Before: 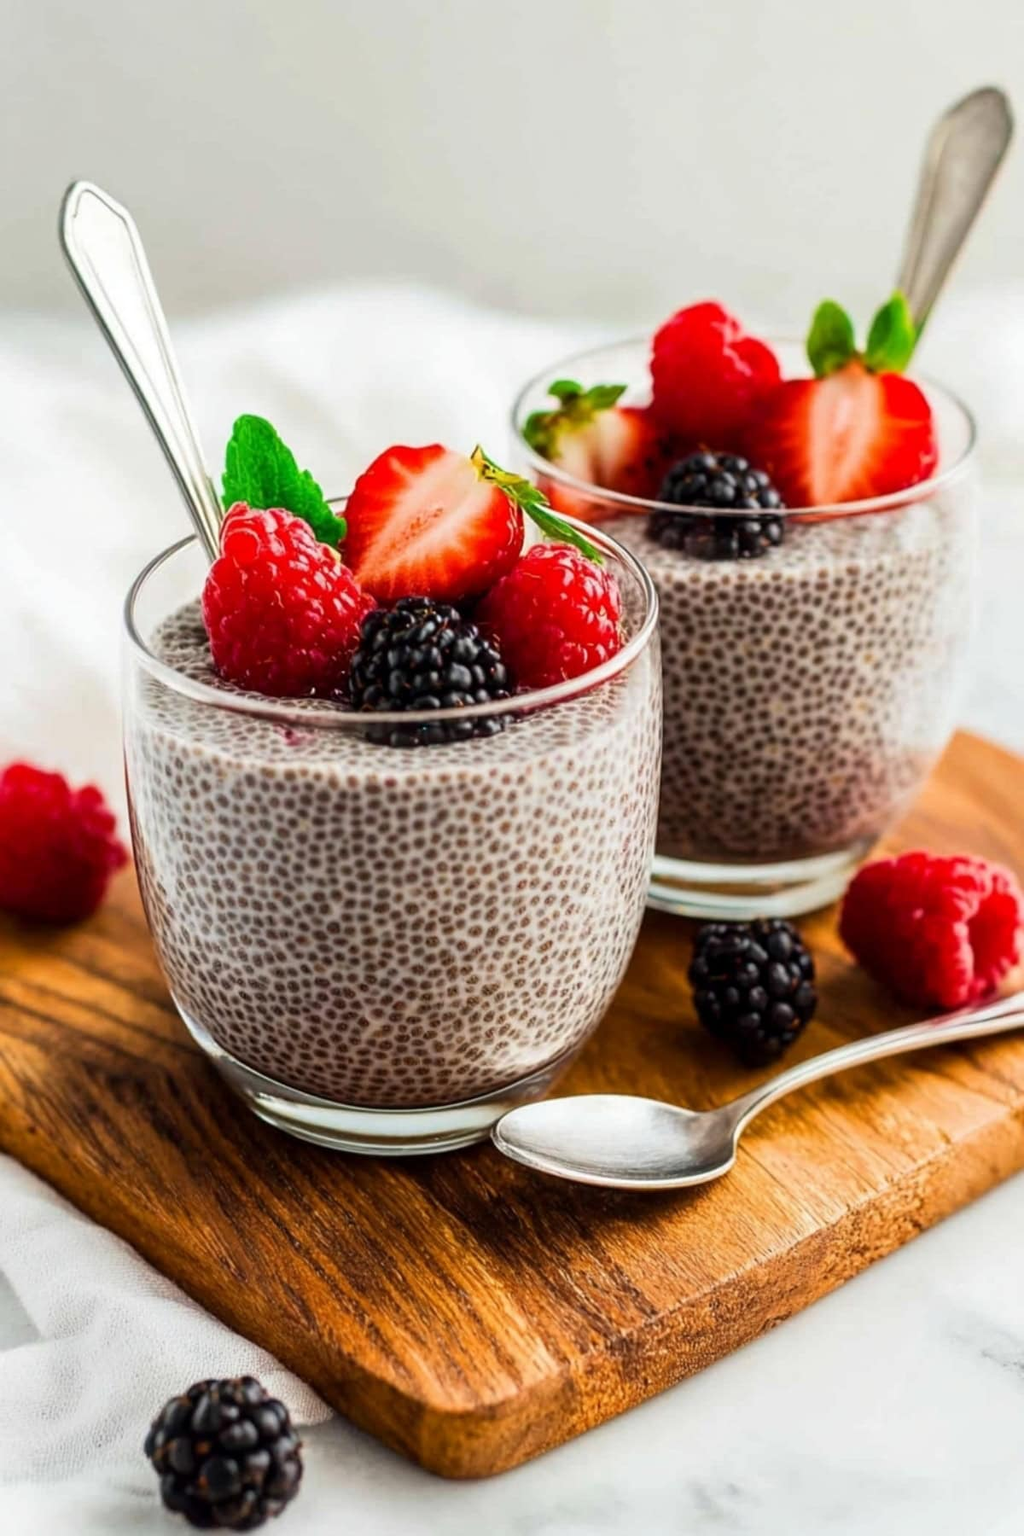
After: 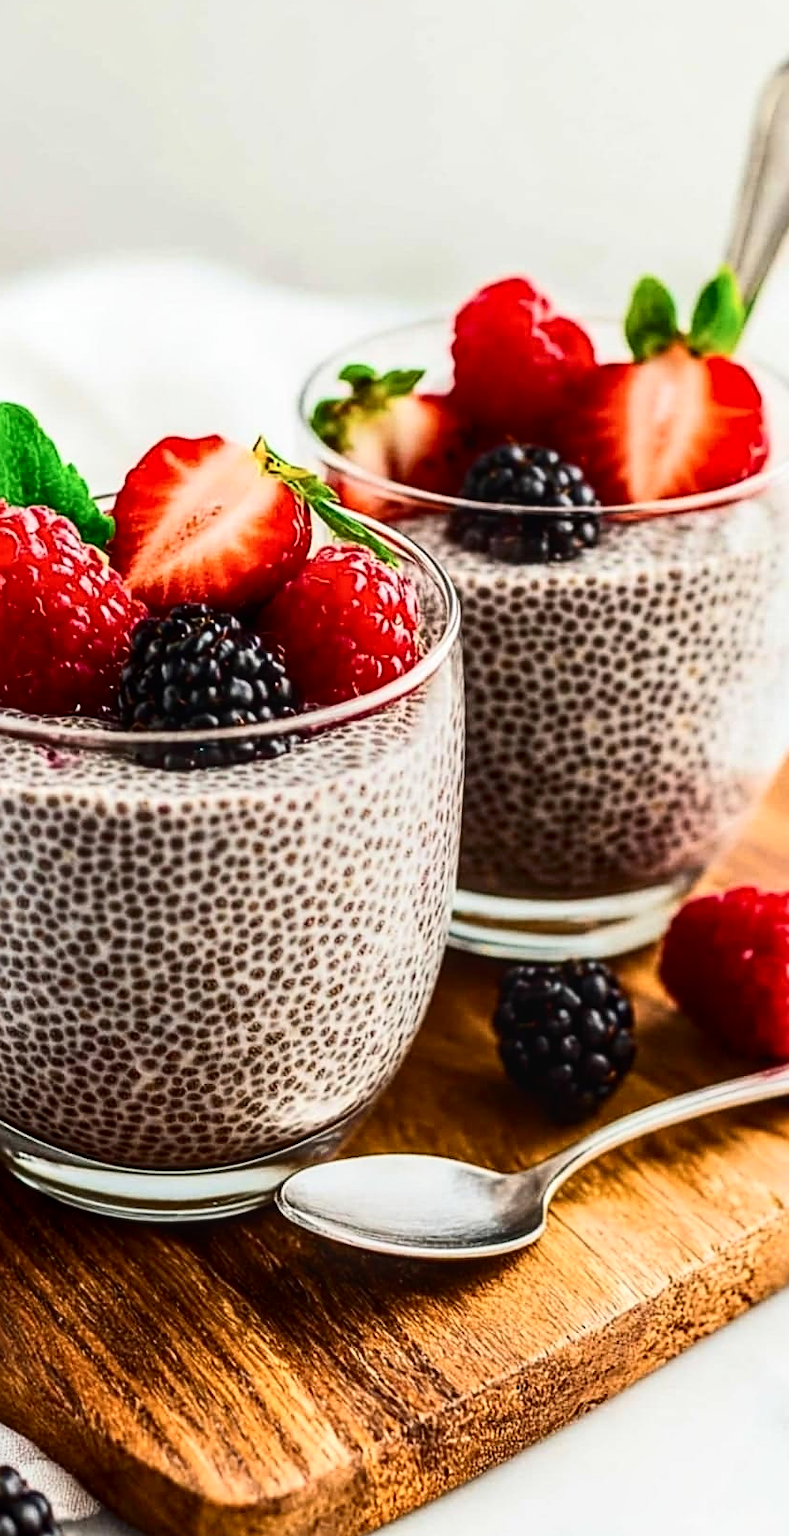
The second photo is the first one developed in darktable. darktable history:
sharpen: on, module defaults
contrast brightness saturation: contrast 0.273
crop and rotate: left 23.725%, top 3.388%, right 6.572%, bottom 6.195%
local contrast: on, module defaults
